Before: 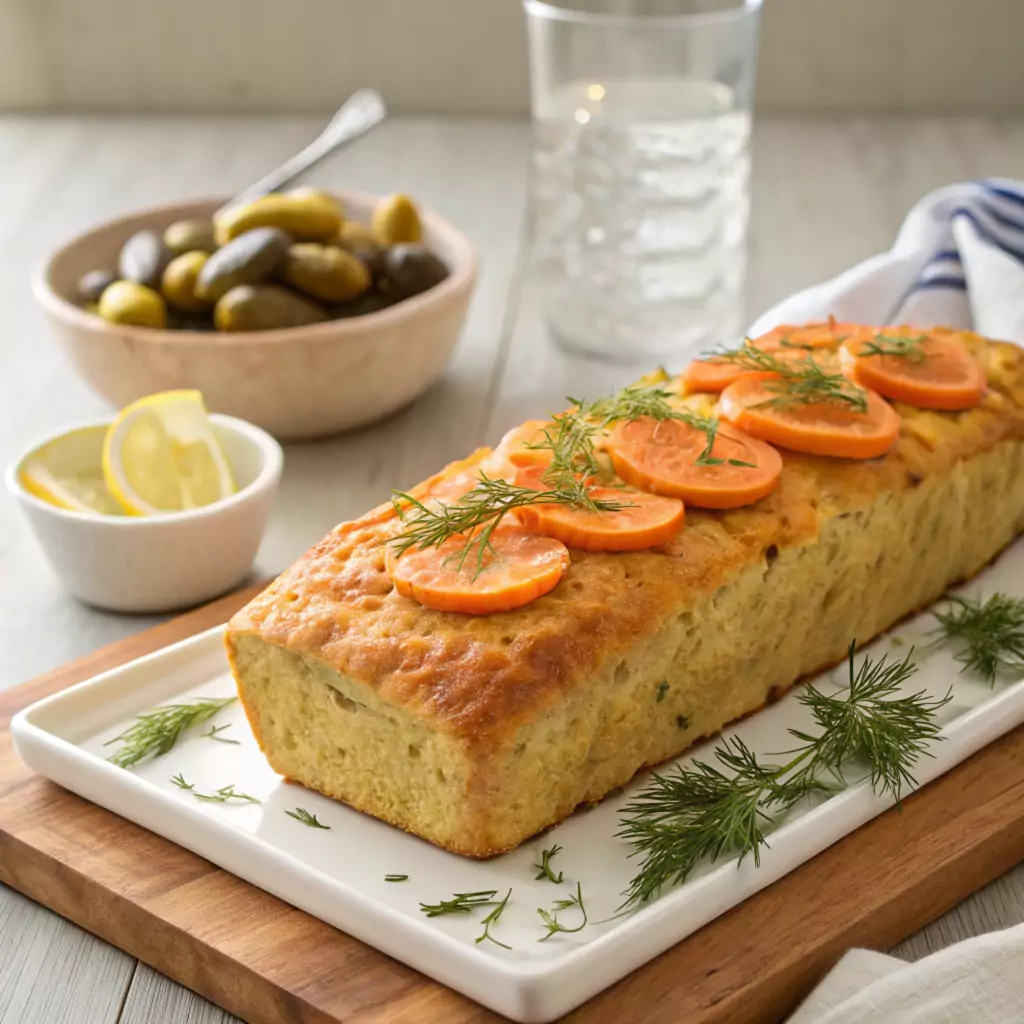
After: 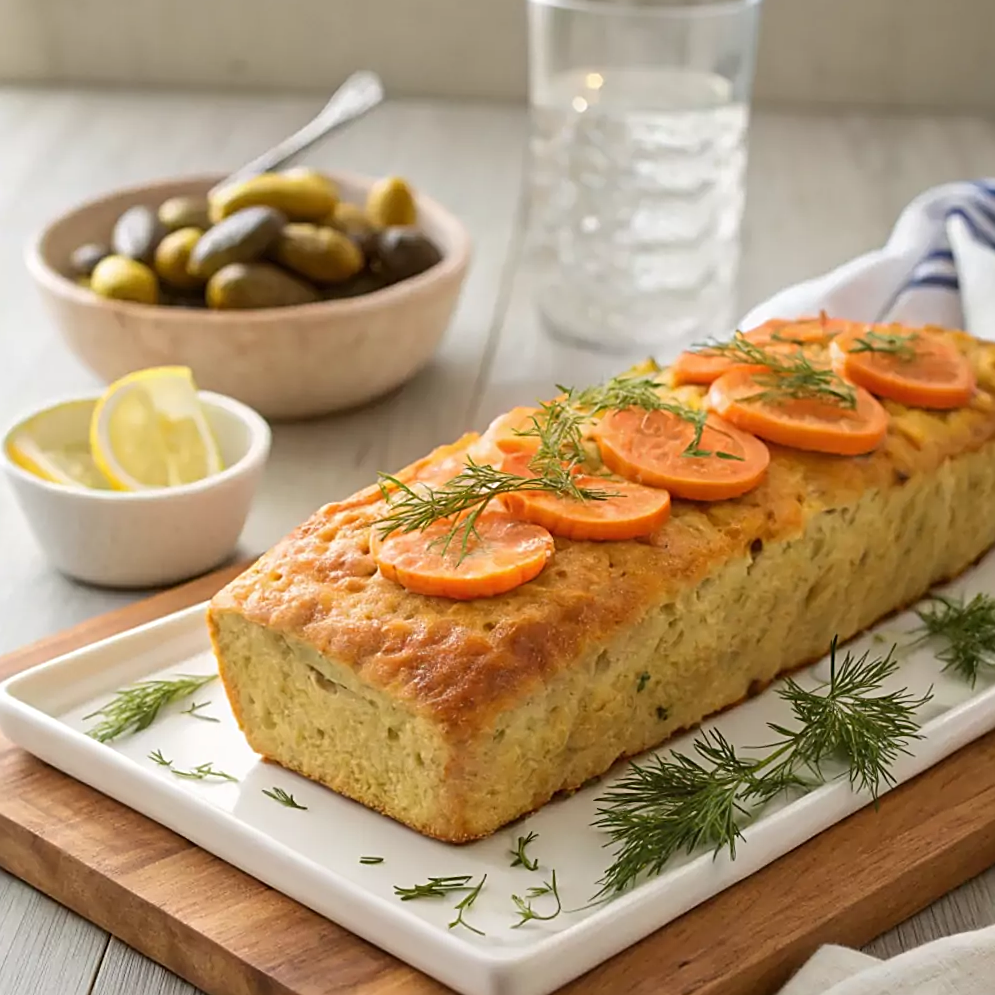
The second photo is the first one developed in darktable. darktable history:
sharpen: on, module defaults
crop and rotate: angle -1.69°
